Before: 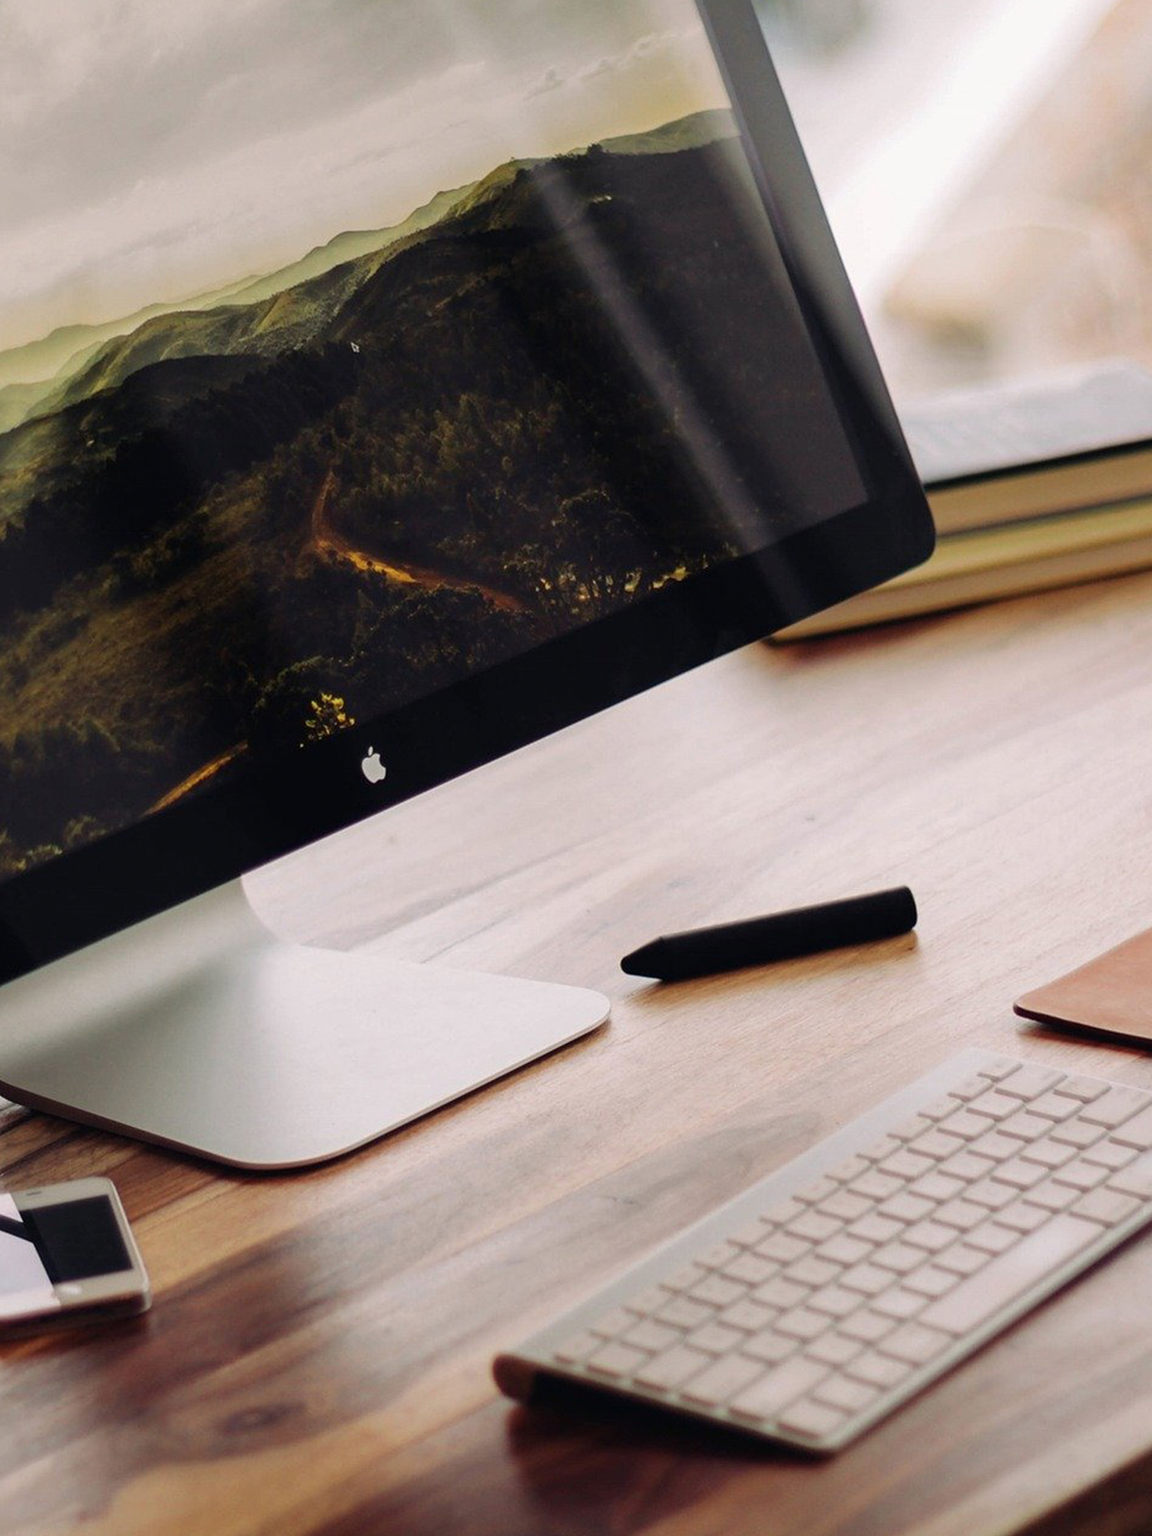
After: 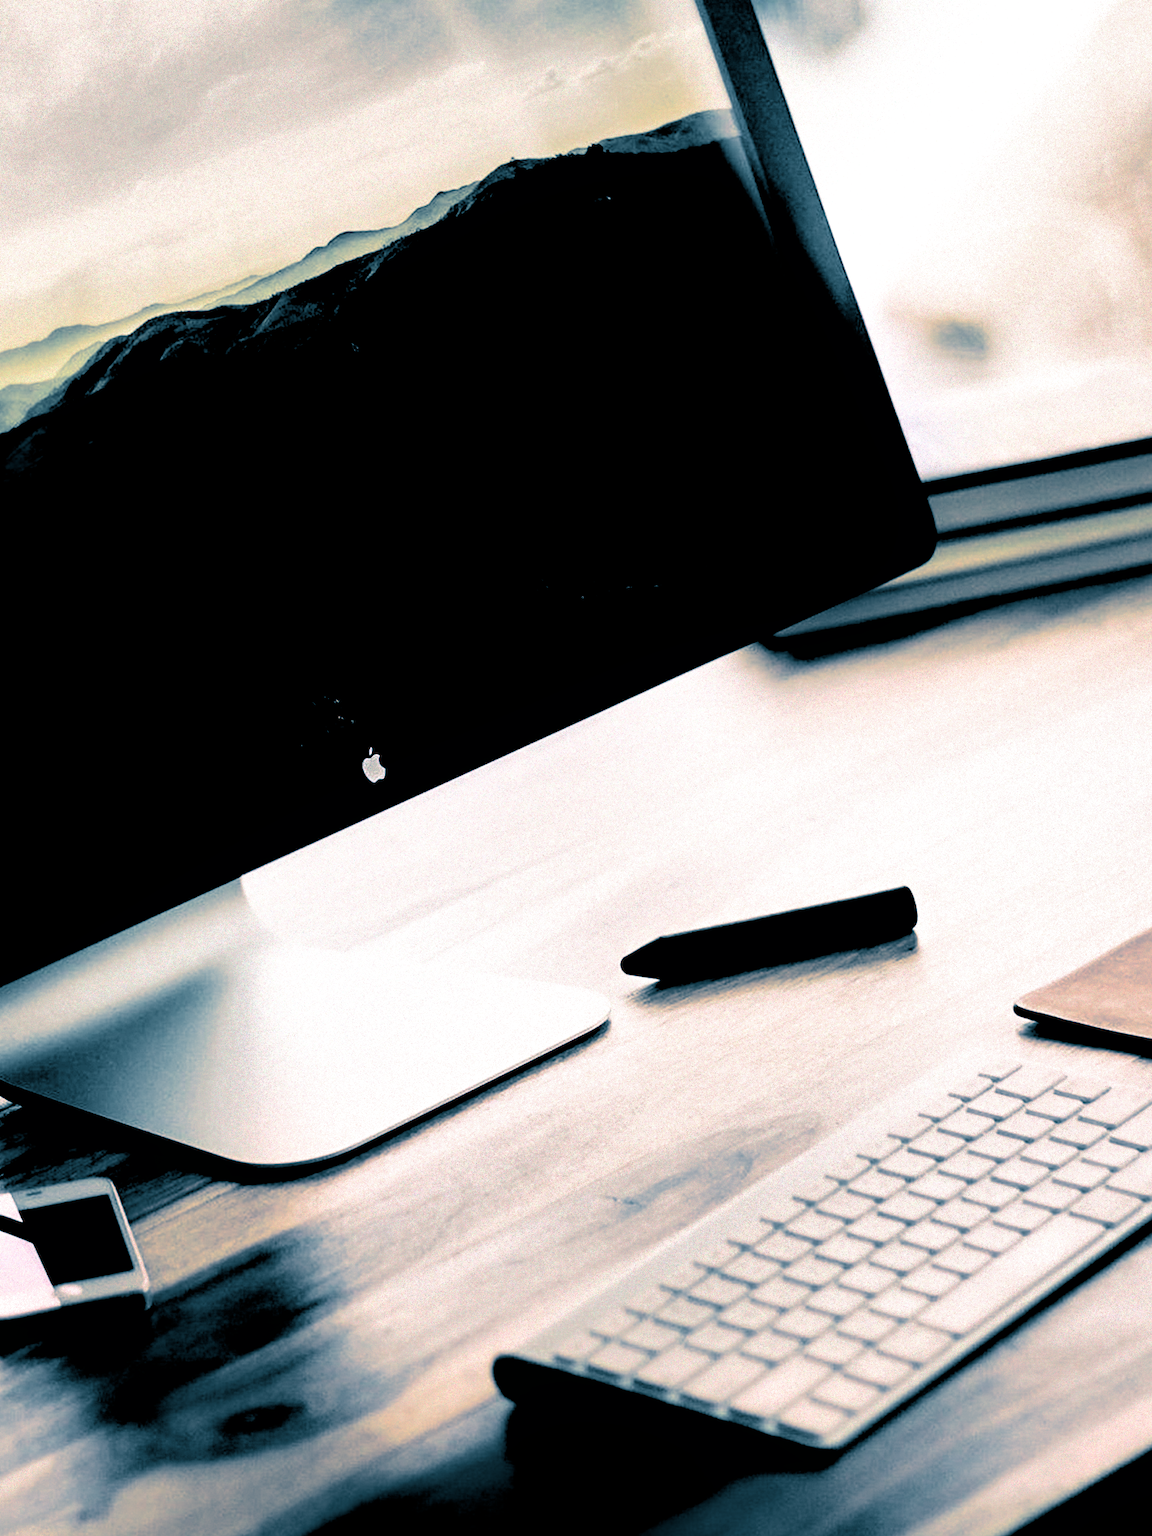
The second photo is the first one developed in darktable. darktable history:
exposure: black level correction 0.009, exposure 0.014 EV, compensate highlight preservation false
shadows and highlights: shadows -88.03, highlights -35.45, shadows color adjustment 99.15%, highlights color adjustment 0%, soften with gaussian
split-toning: shadows › hue 212.4°, balance -70
filmic rgb: black relative exposure -1 EV, white relative exposure 2.05 EV, hardness 1.52, contrast 2.25, enable highlight reconstruction true
